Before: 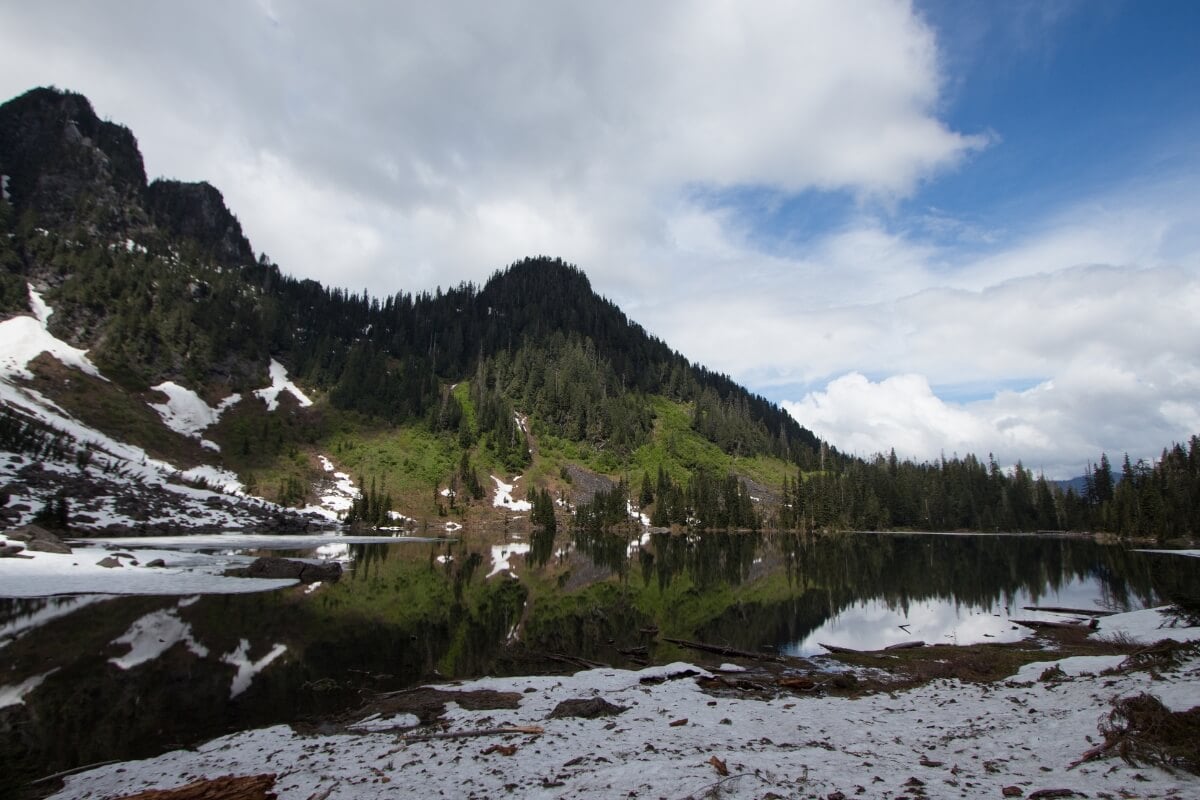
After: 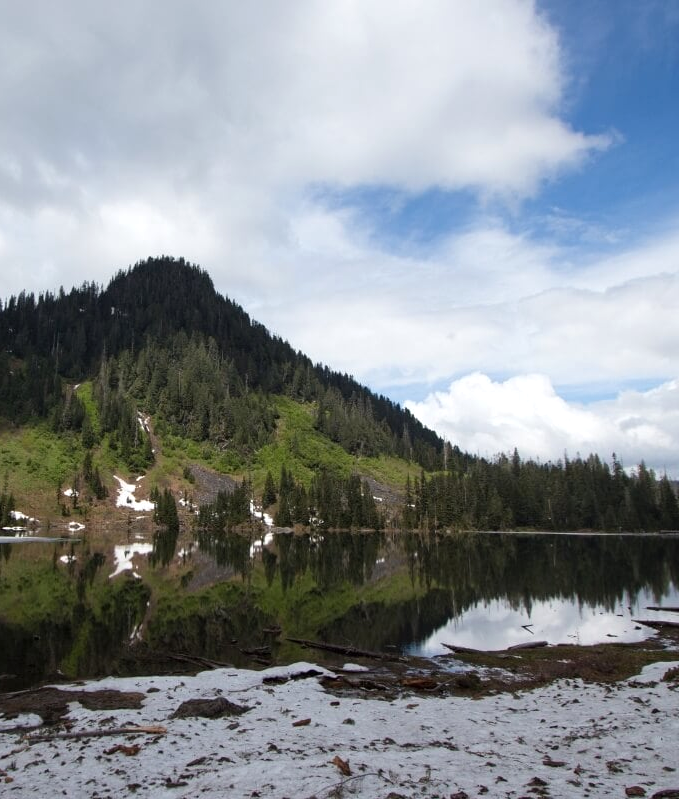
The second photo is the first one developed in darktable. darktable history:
exposure: exposure 0.207 EV, compensate highlight preservation false
crop: left 31.458%, top 0%, right 11.876%
